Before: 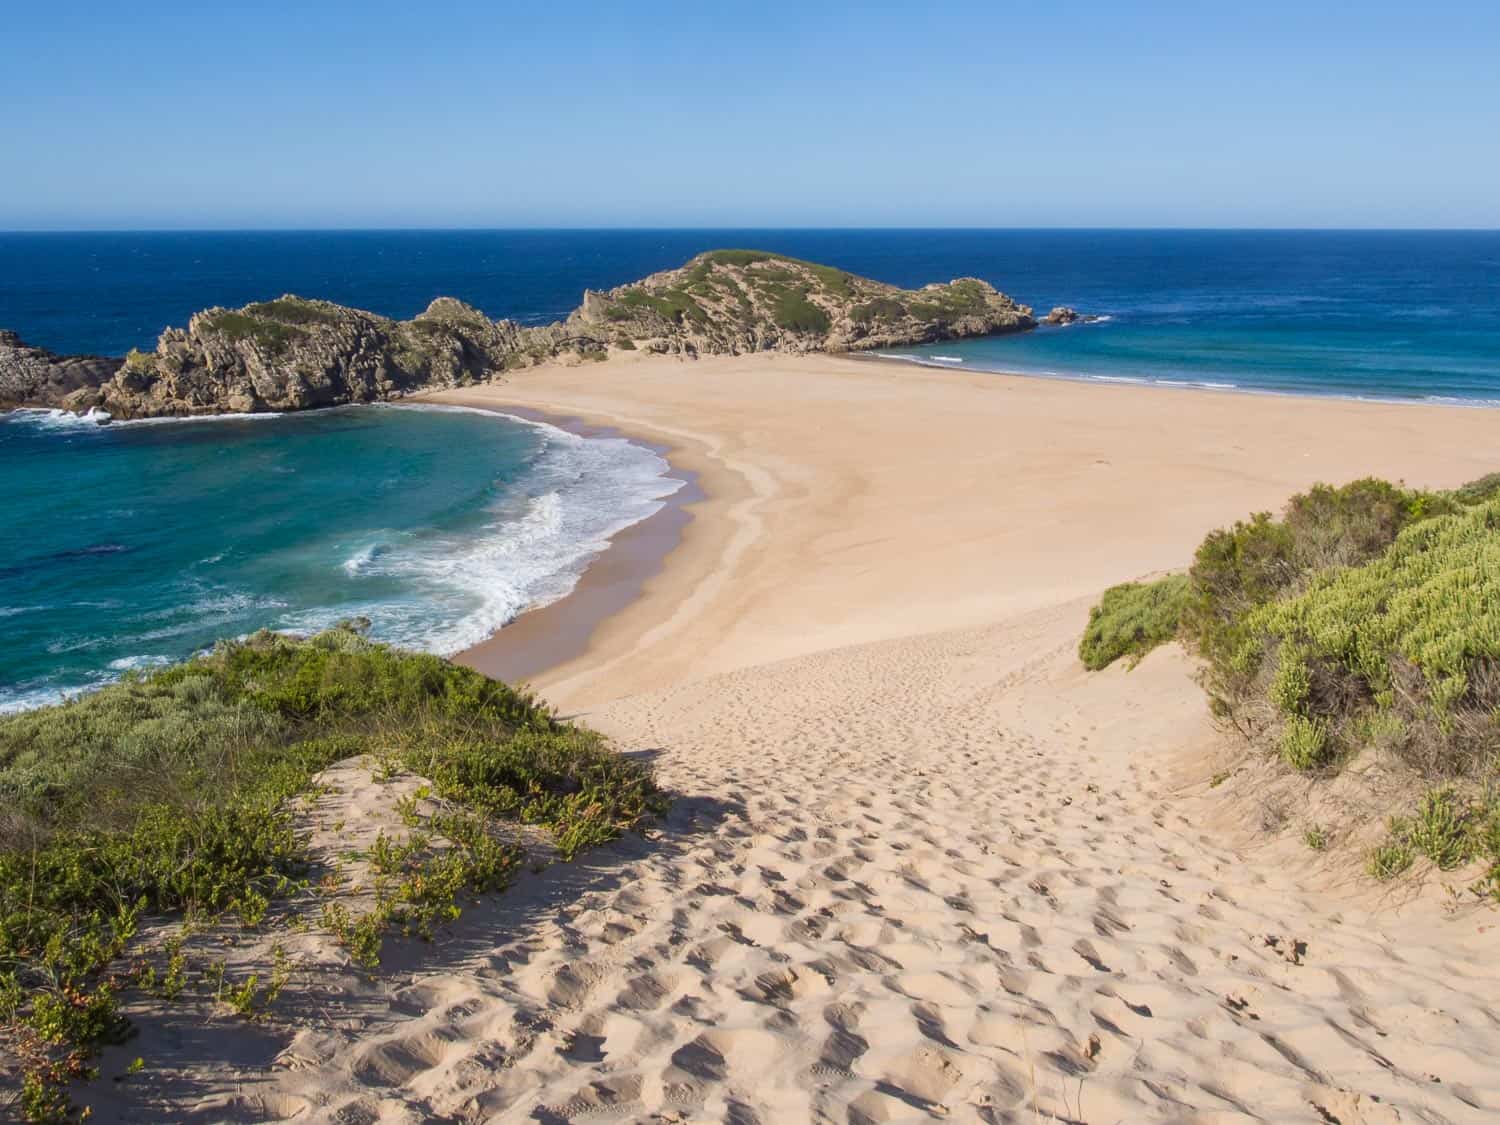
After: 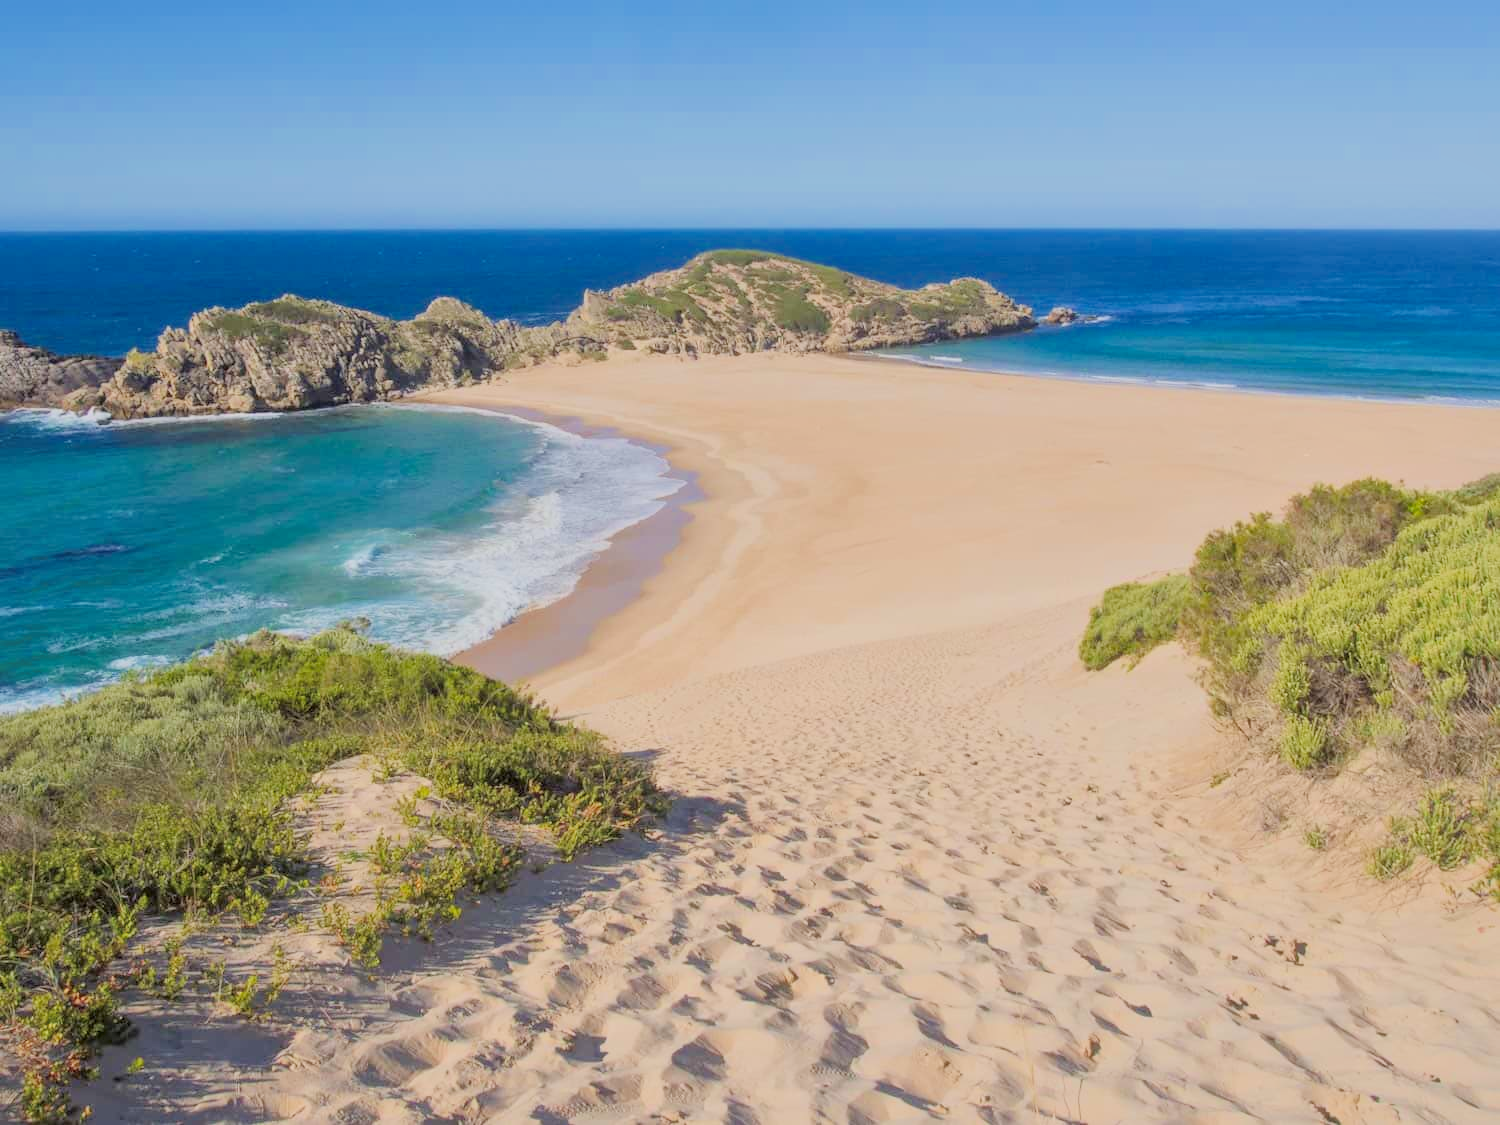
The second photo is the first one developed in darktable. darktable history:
local contrast: mode bilateral grid, contrast 19, coarseness 50, detail 120%, midtone range 0.2
filmic rgb: middle gray luminance 2.76%, black relative exposure -9.93 EV, white relative exposure 6.98 EV, dynamic range scaling 9.59%, target black luminance 0%, hardness 3.18, latitude 43.43%, contrast 0.685, highlights saturation mix 6.07%, shadows ↔ highlights balance 14.11%, color science v6 (2022), iterations of high-quality reconstruction 0
exposure: black level correction 0, exposure 1.099 EV, compensate exposure bias true, compensate highlight preservation false
